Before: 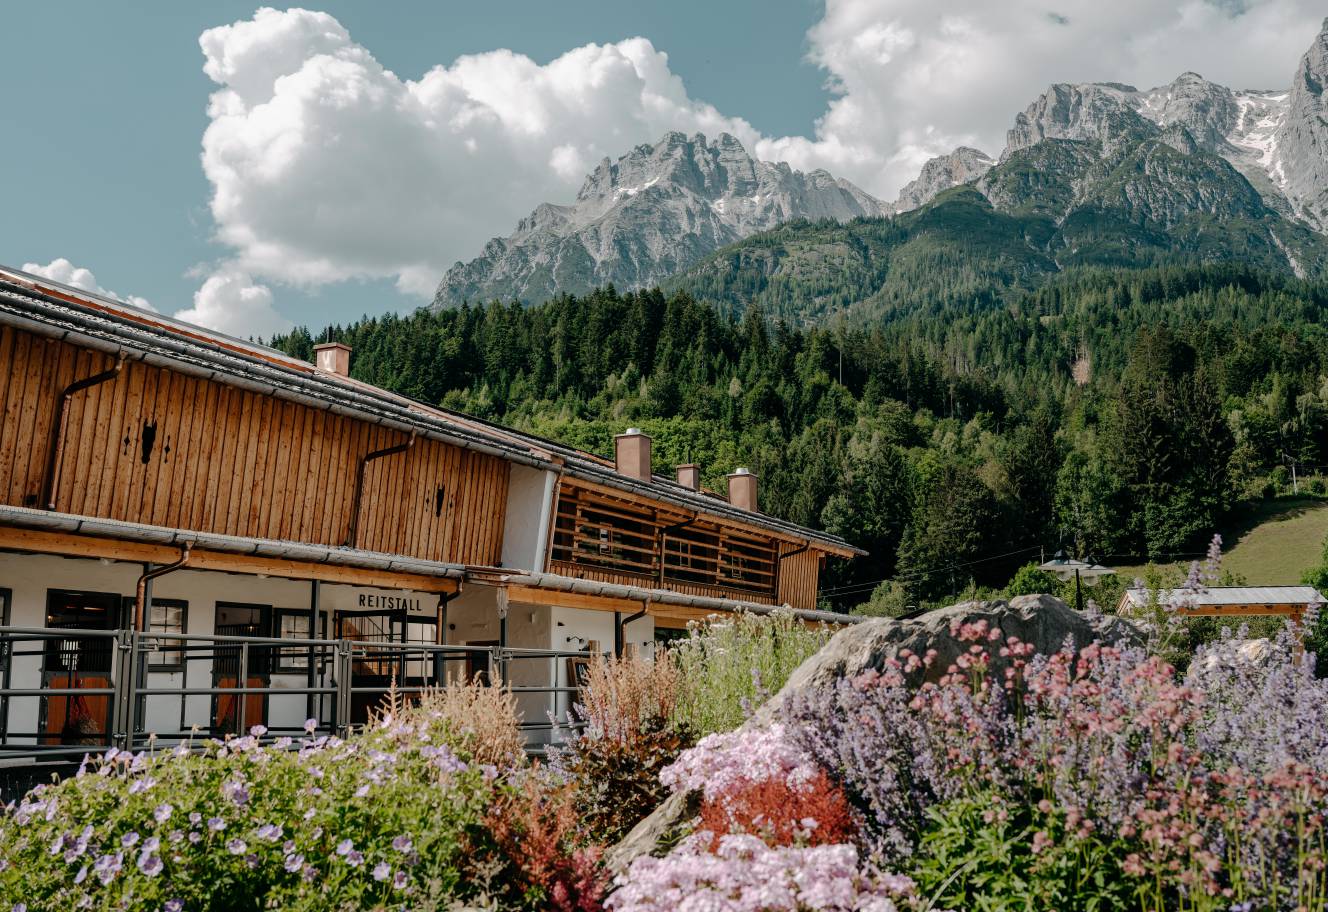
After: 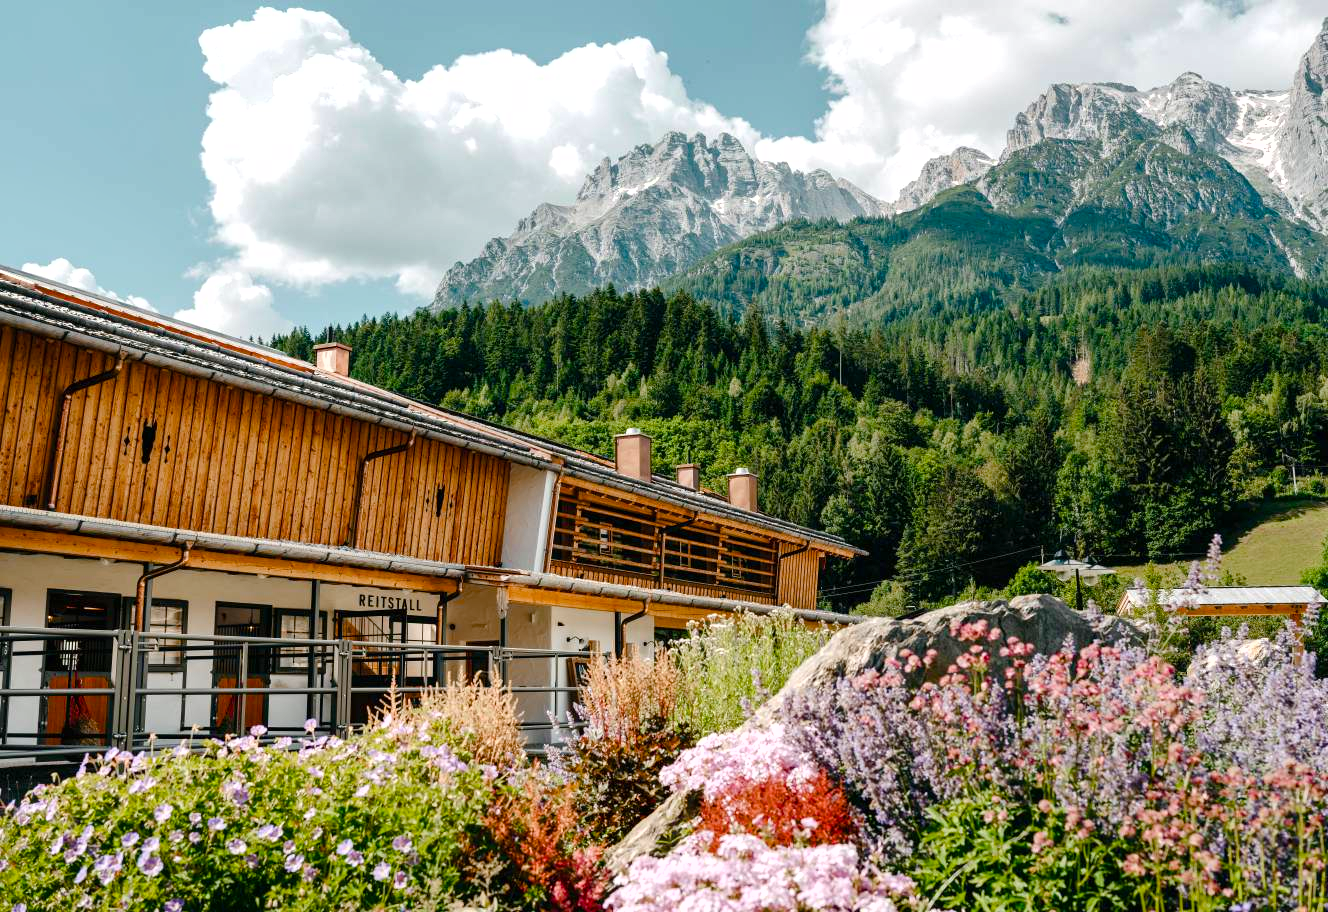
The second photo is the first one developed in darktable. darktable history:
shadows and highlights: shadows 29.61, highlights -30.47, low approximation 0.01, soften with gaussian
color balance rgb: perceptual saturation grading › global saturation 35%, perceptual saturation grading › highlights -25%, perceptual saturation grading › shadows 25%, global vibrance 10%
exposure: black level correction 0, exposure 0.7 EV, compensate exposure bias true, compensate highlight preservation false
